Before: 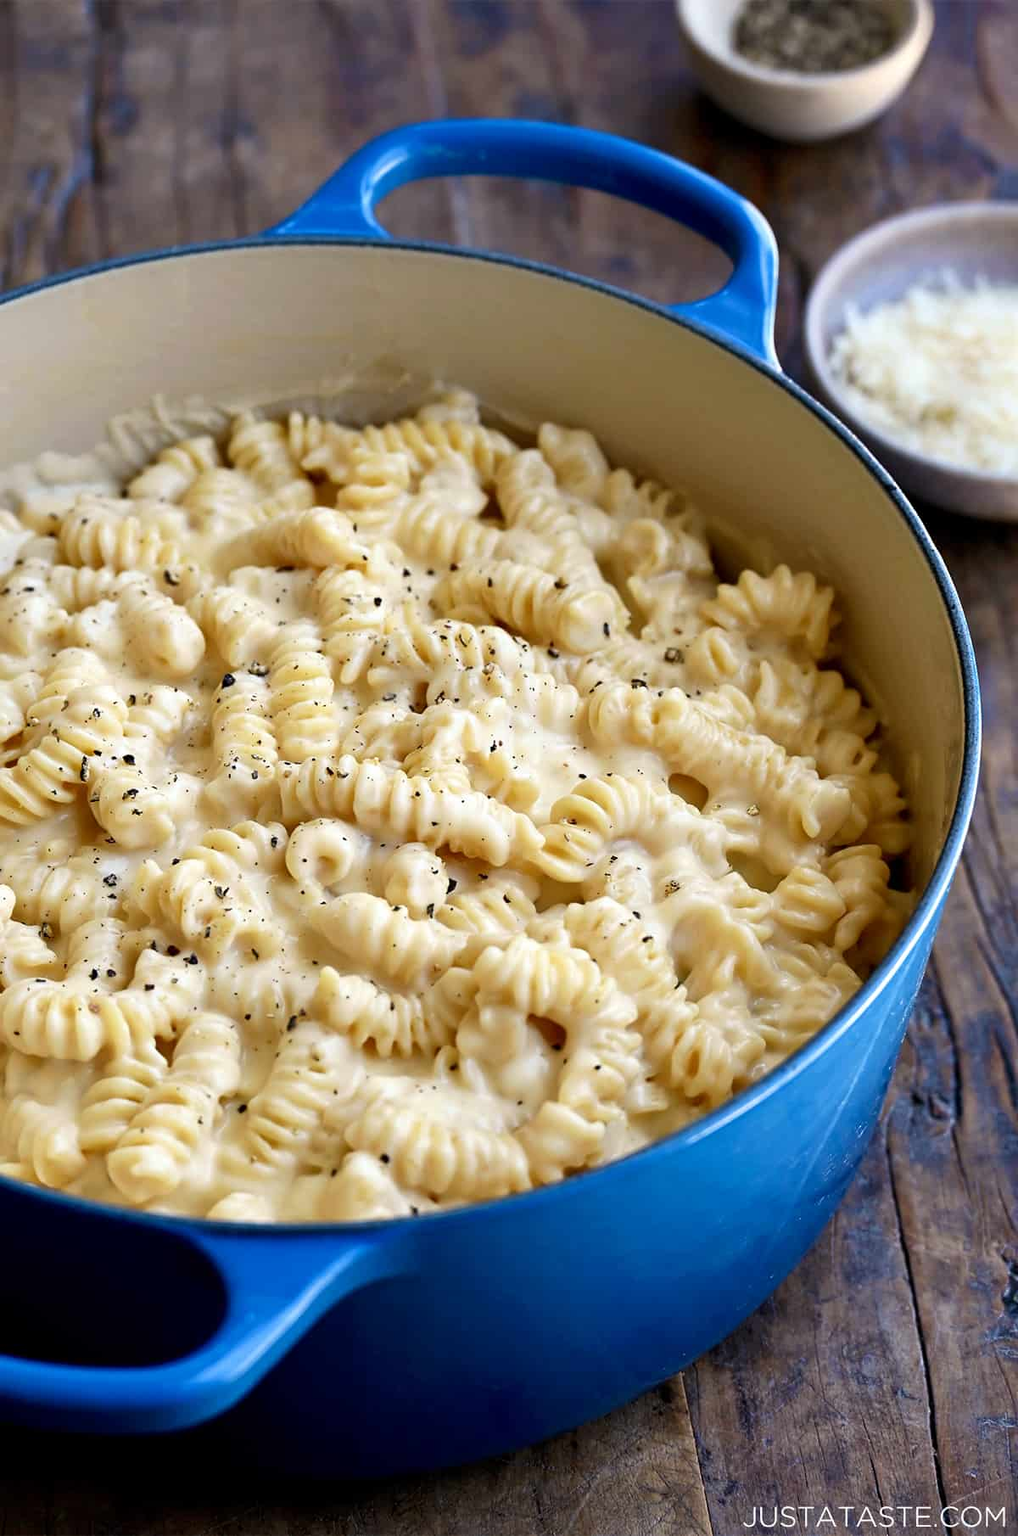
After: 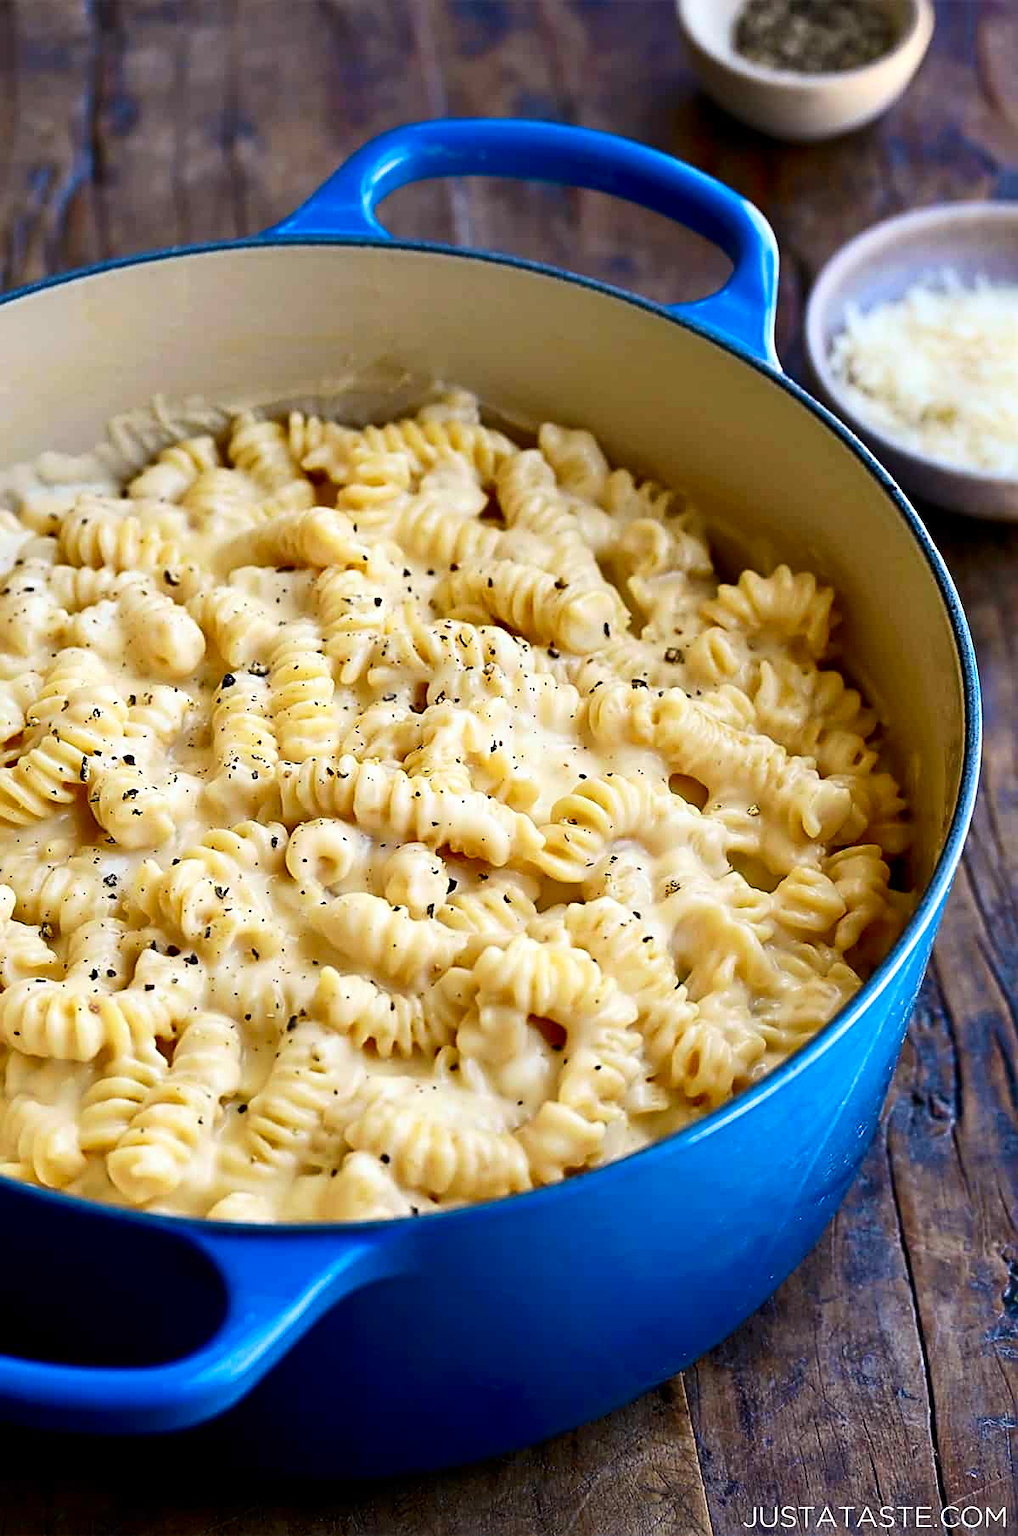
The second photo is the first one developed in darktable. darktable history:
sharpen: on, module defaults
contrast brightness saturation: contrast 0.164, saturation 0.321
